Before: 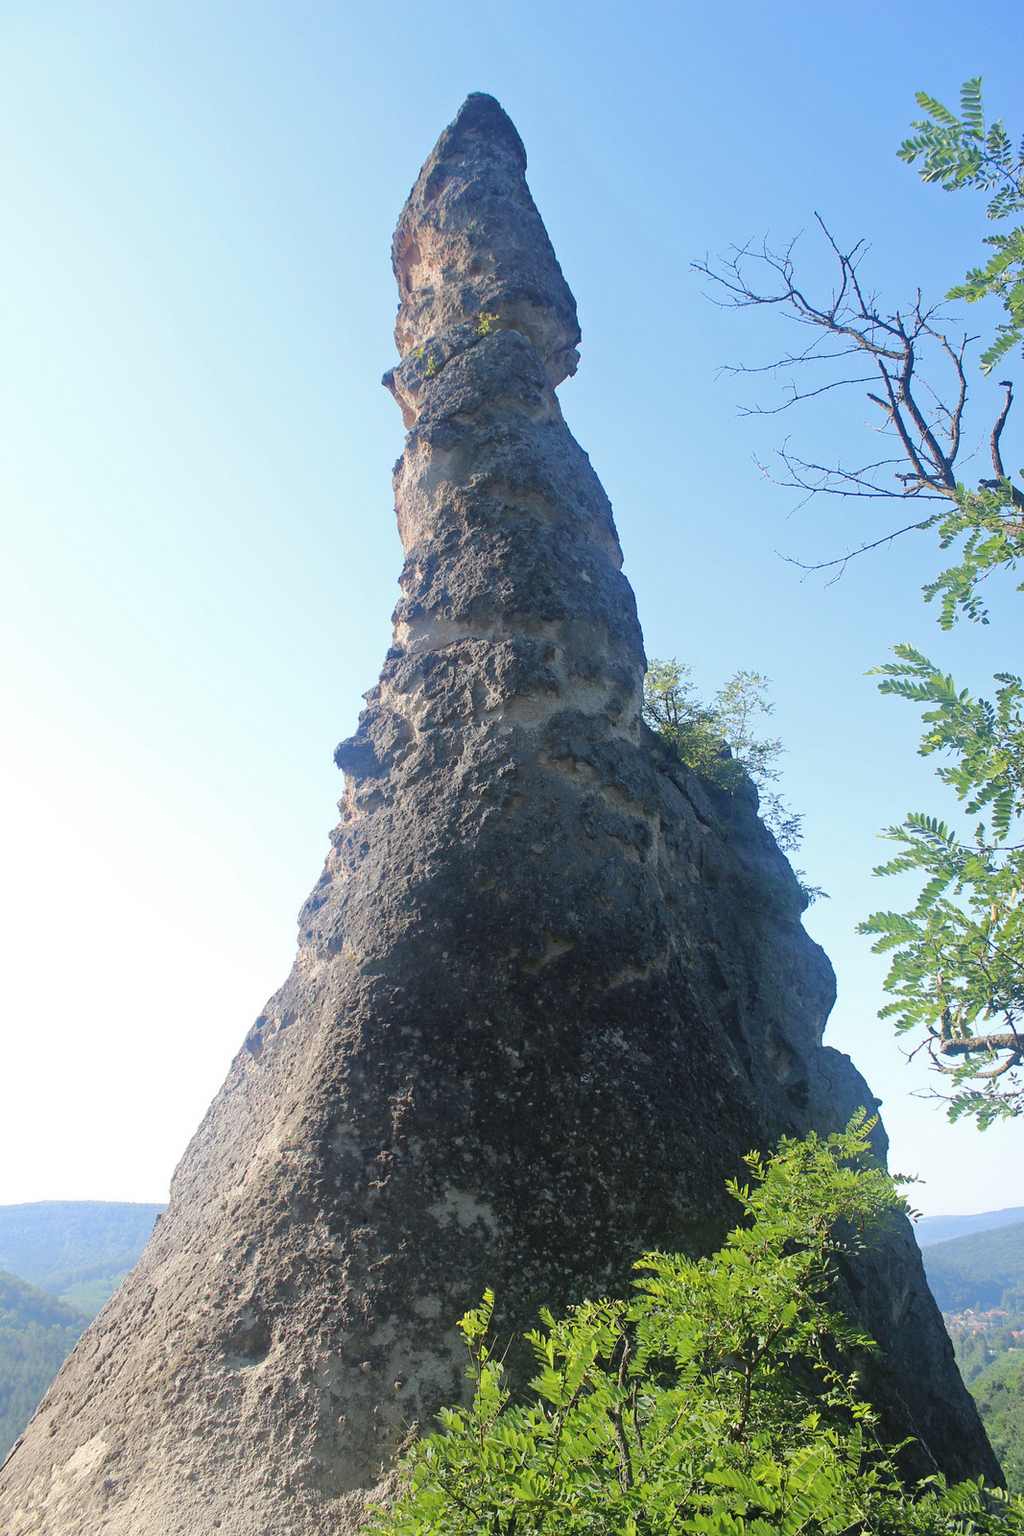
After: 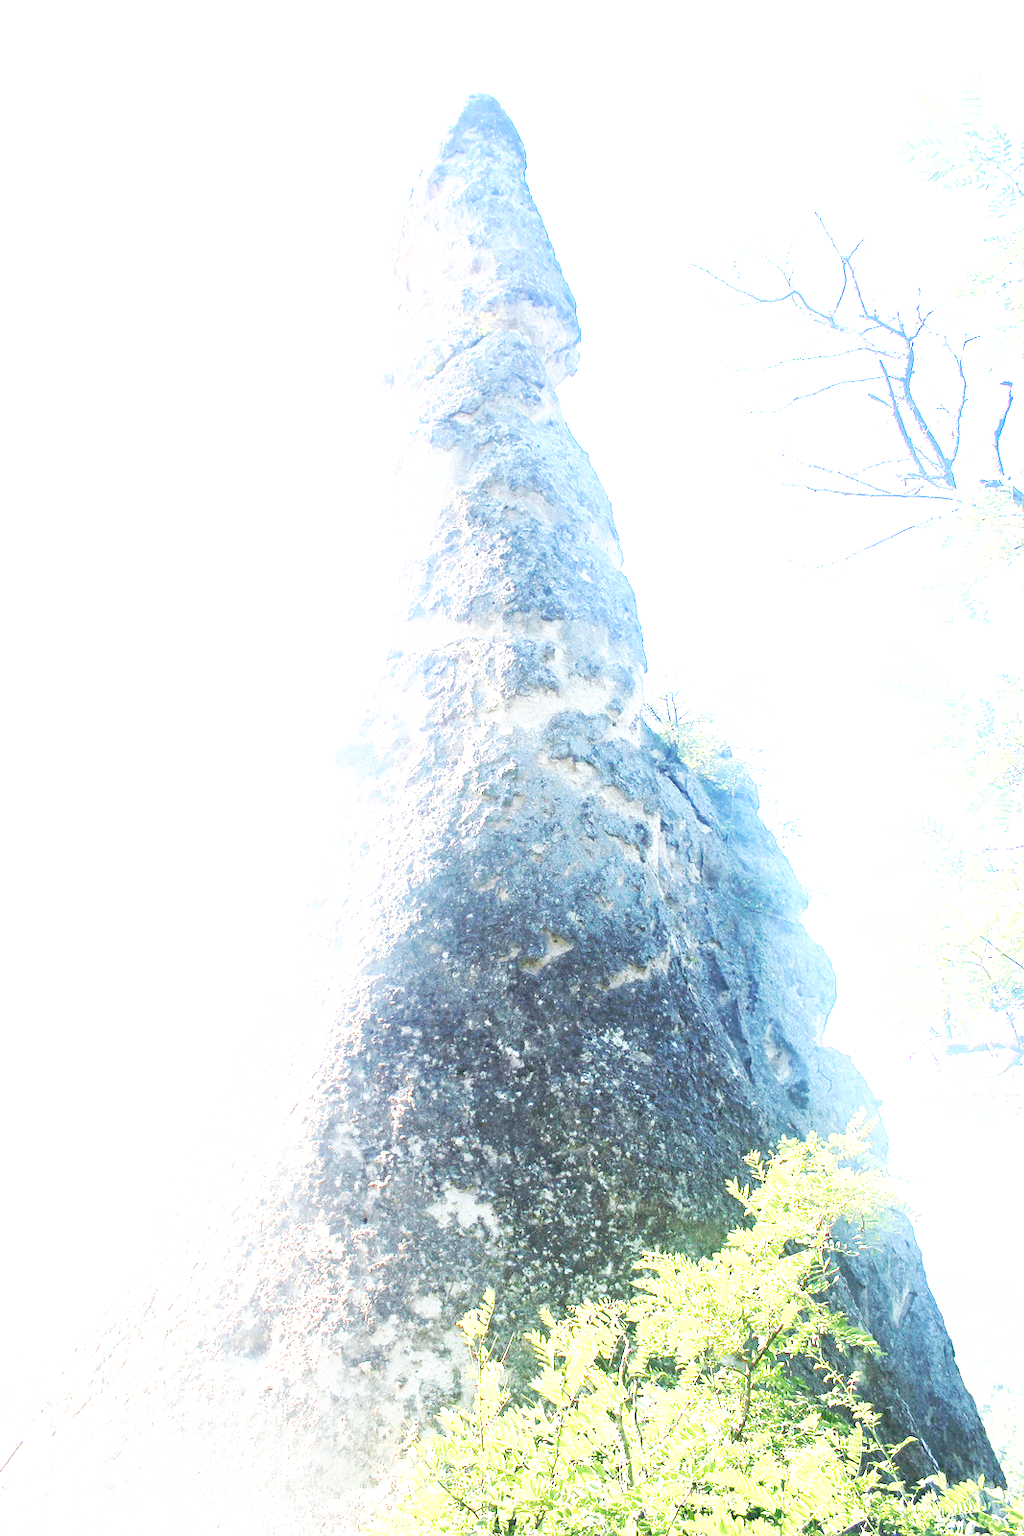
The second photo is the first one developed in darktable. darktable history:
base curve: curves: ch0 [(0, 0) (0.007, 0.004) (0.027, 0.03) (0.046, 0.07) (0.207, 0.54) (0.442, 0.872) (0.673, 0.972) (1, 1)], preserve colors none
exposure: exposure 2.233 EV, compensate highlight preservation false
